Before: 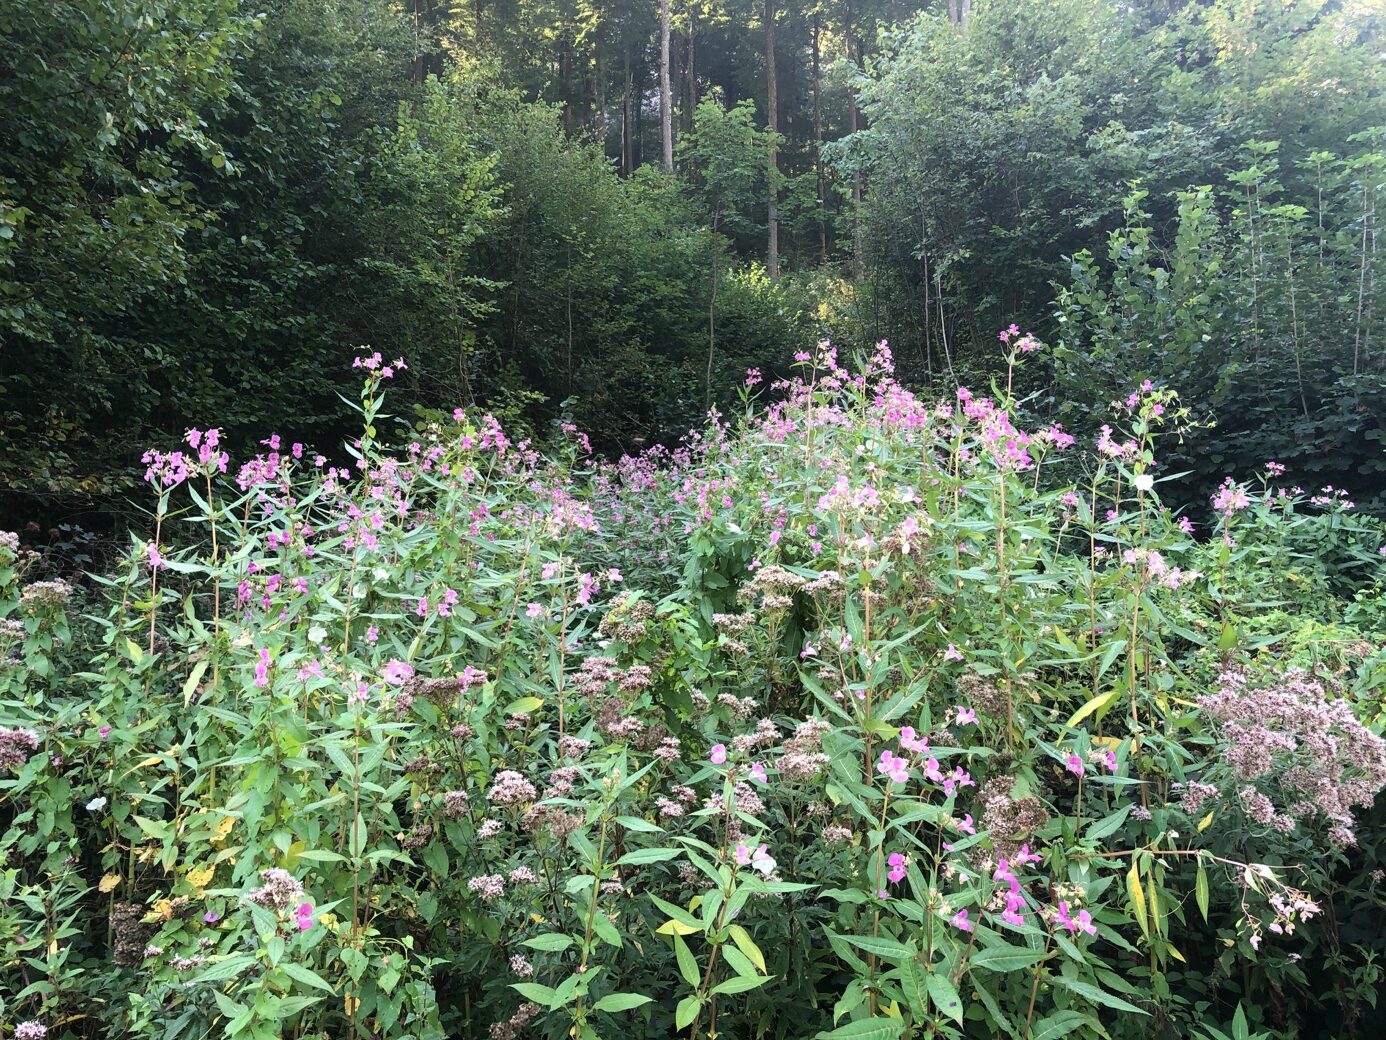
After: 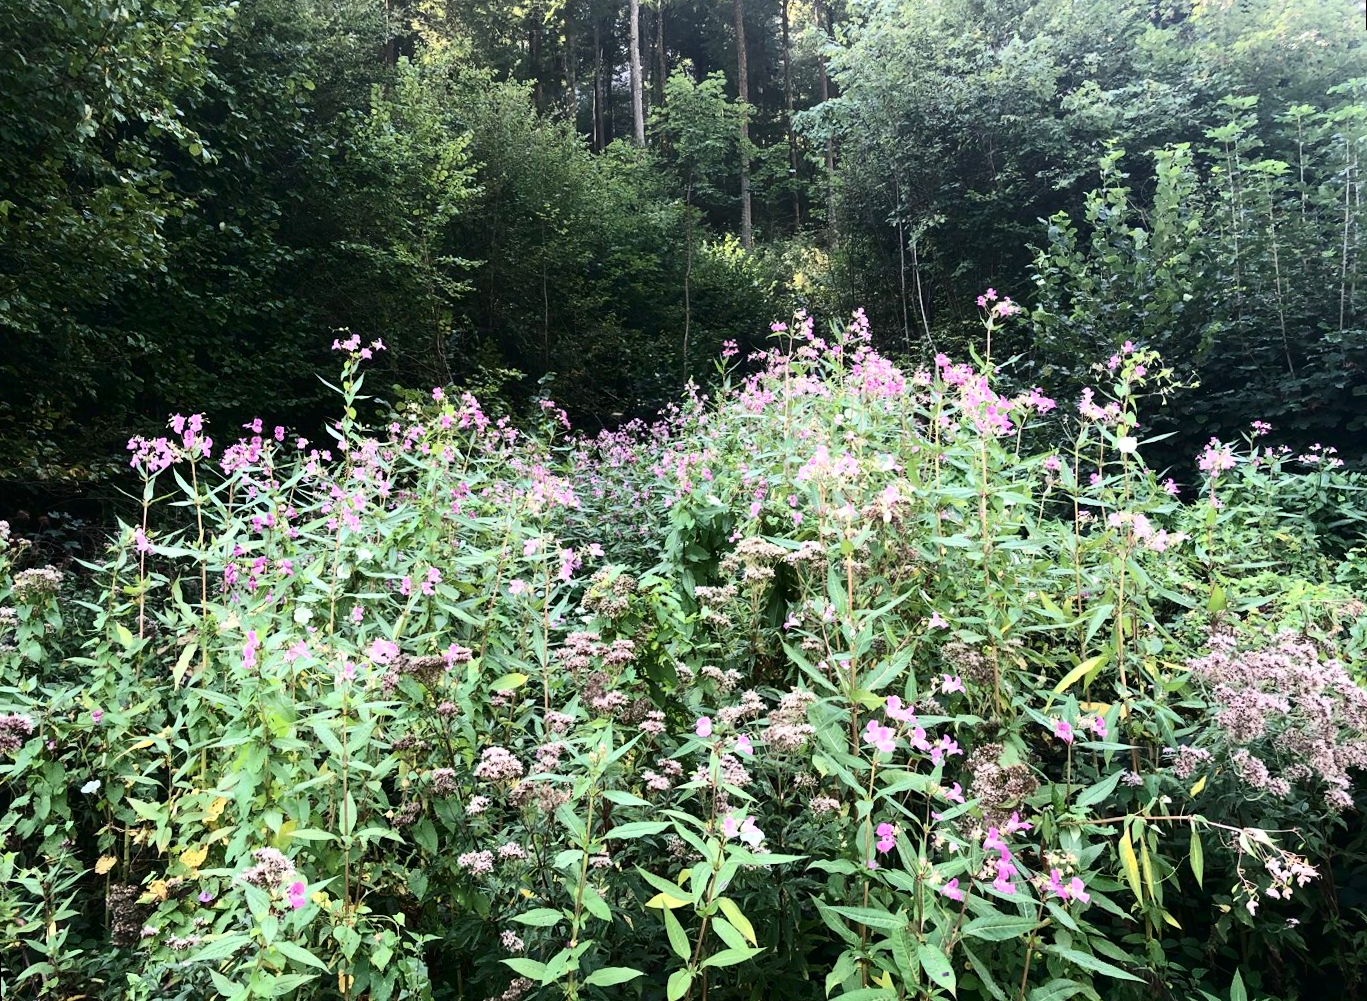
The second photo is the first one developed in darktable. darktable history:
rotate and perspective: rotation -1.32°, lens shift (horizontal) -0.031, crop left 0.015, crop right 0.985, crop top 0.047, crop bottom 0.982
contrast brightness saturation: contrast 0.28
